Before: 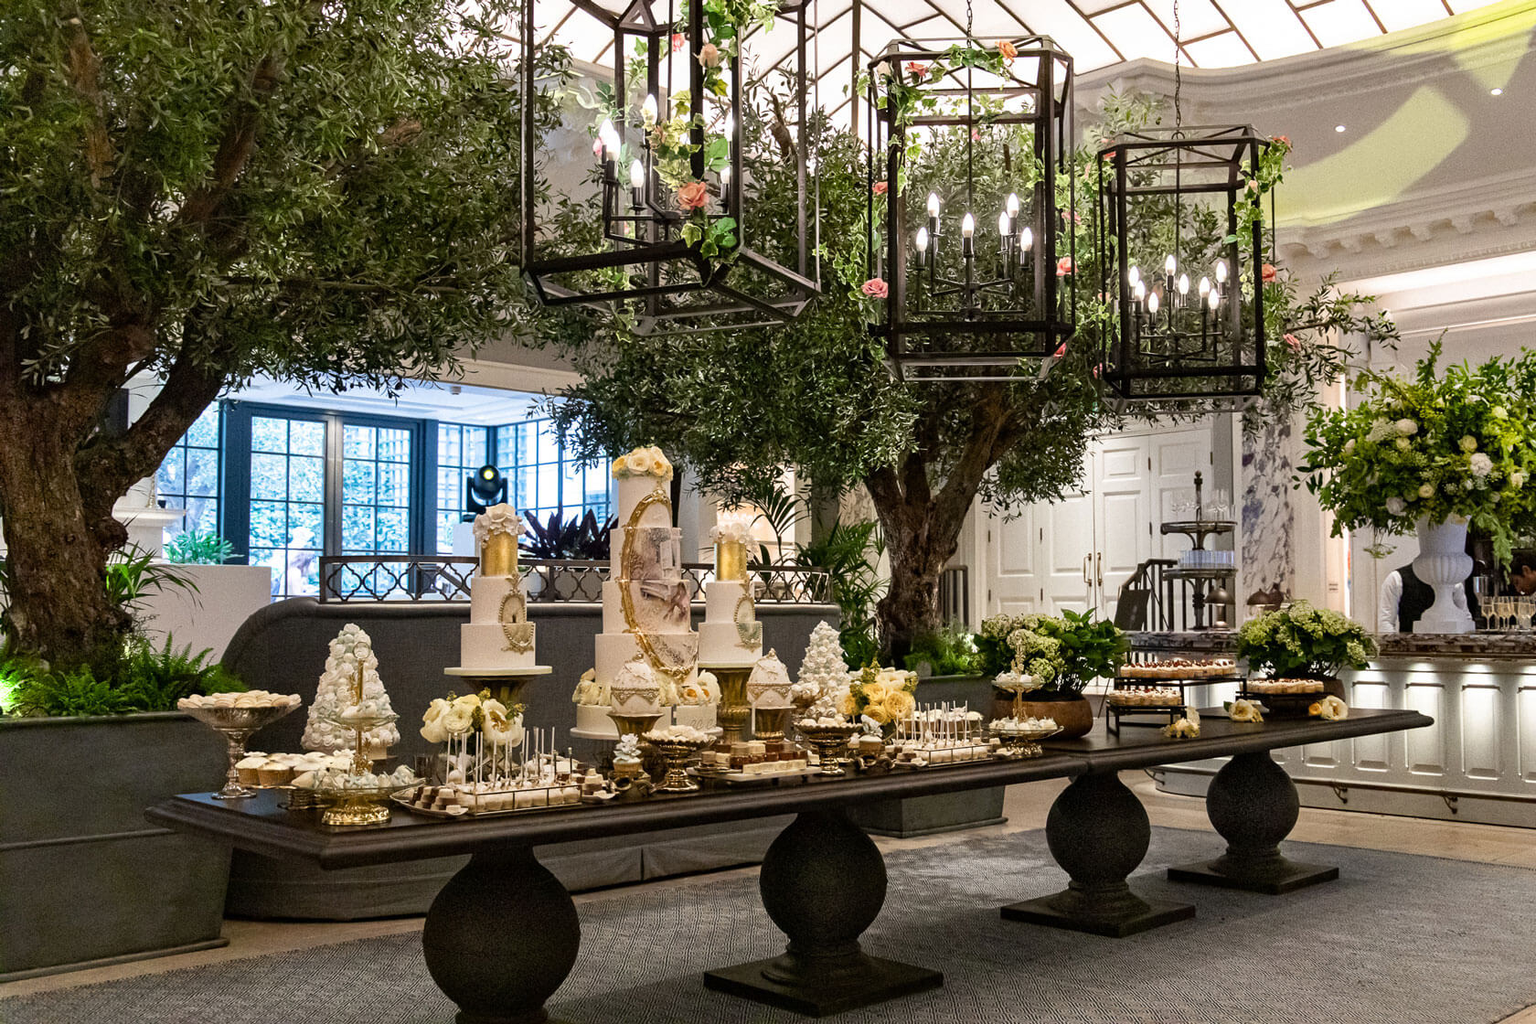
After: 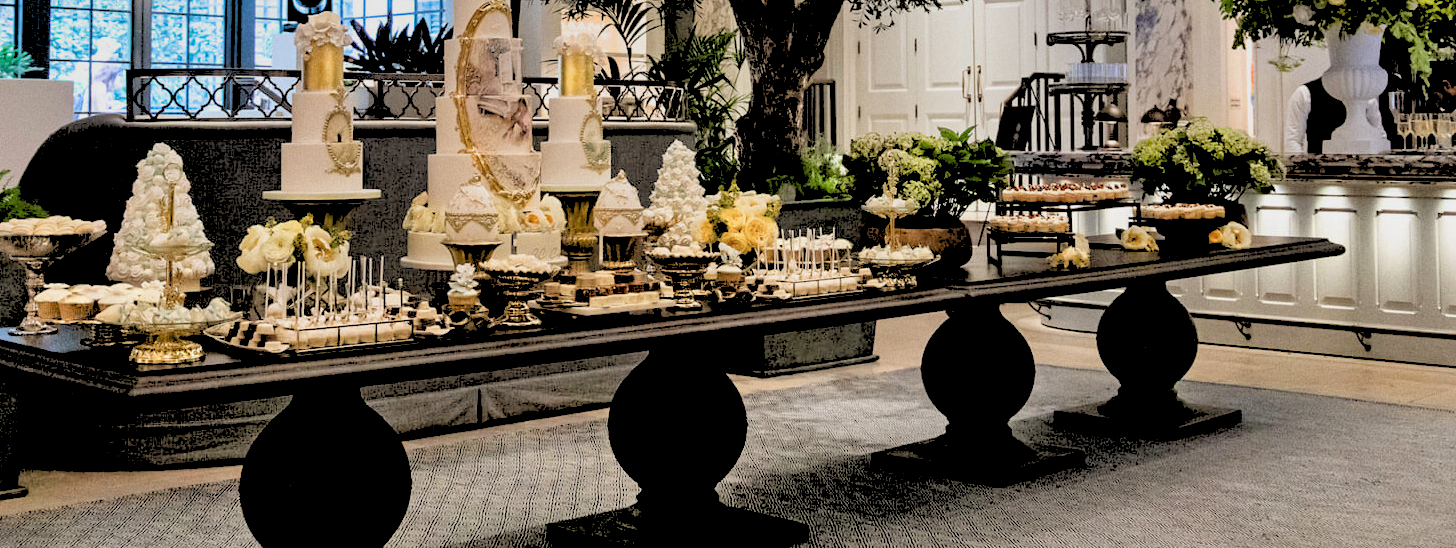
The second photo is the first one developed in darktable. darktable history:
rgb levels: levels [[0.027, 0.429, 0.996], [0, 0.5, 1], [0, 0.5, 1]]
crop and rotate: left 13.306%, top 48.129%, bottom 2.928%
graduated density: on, module defaults
grain: coarseness 0.09 ISO, strength 10%
shadows and highlights: highlights color adjustment 0%, low approximation 0.01, soften with gaussian
